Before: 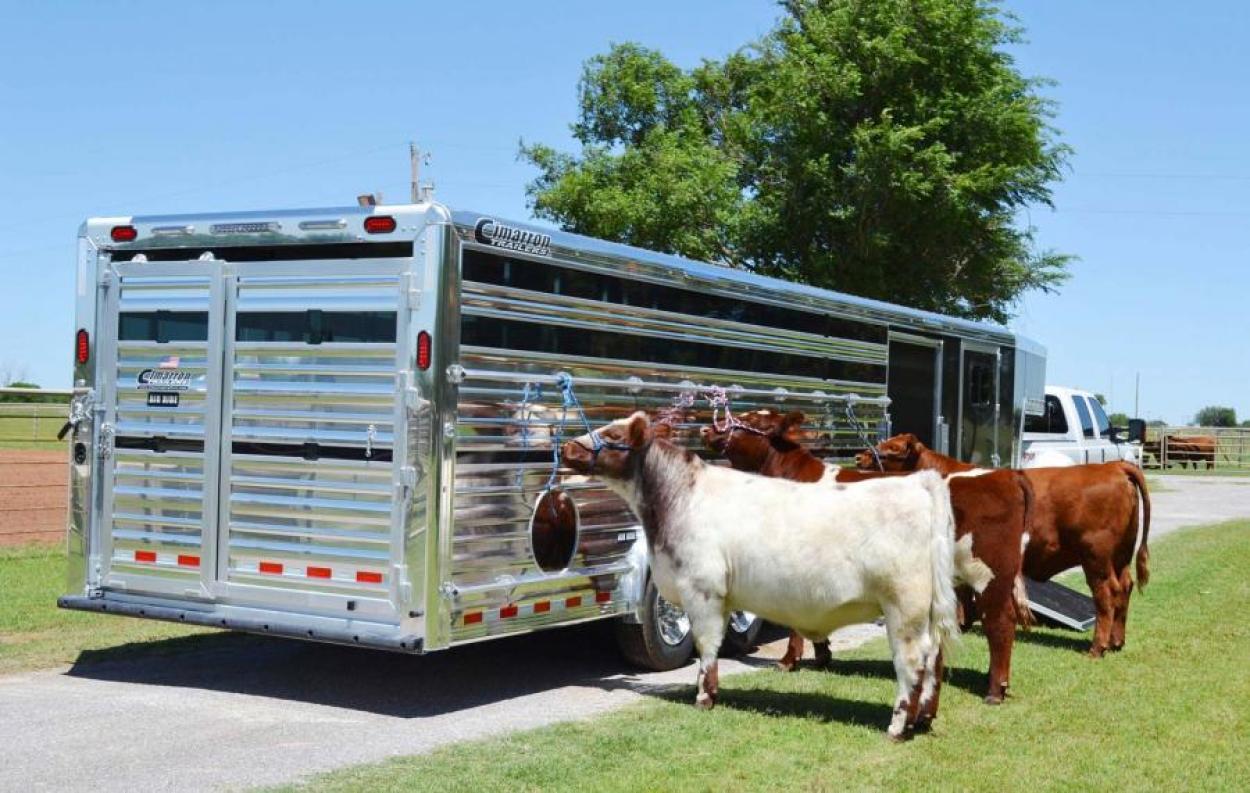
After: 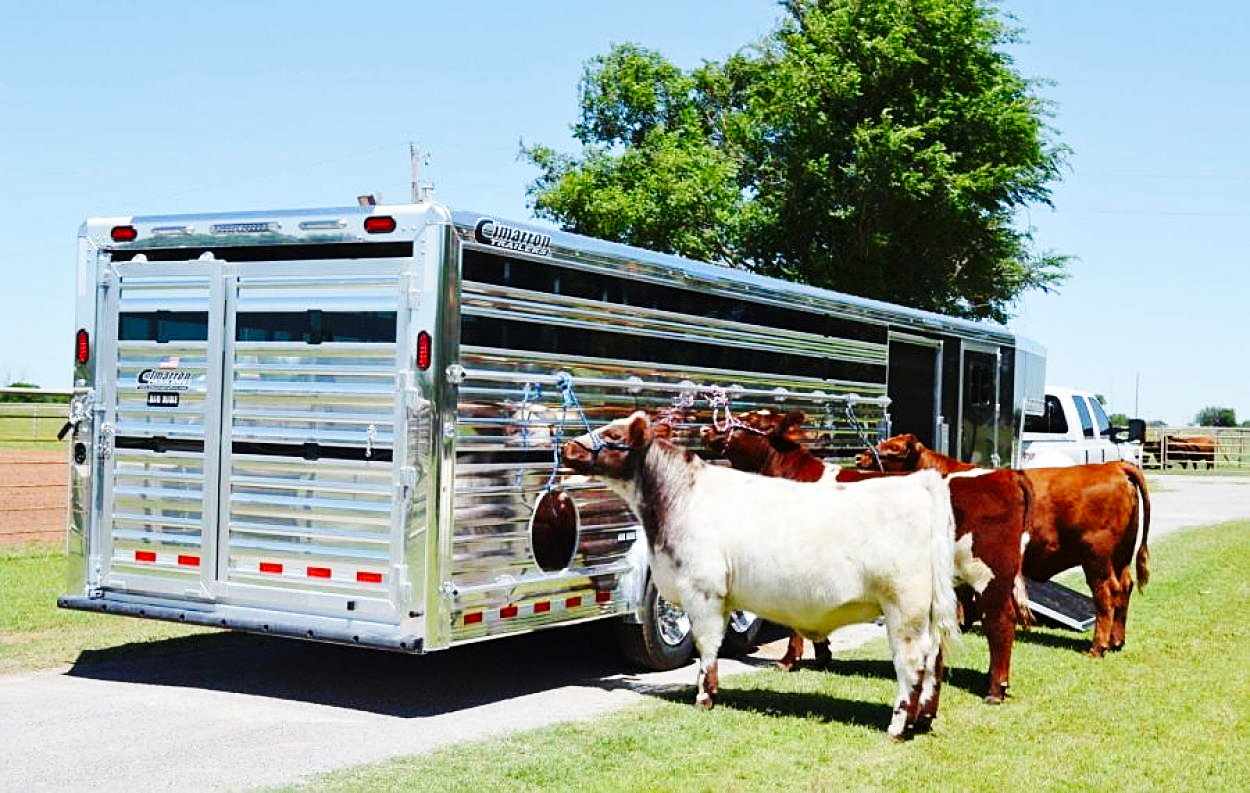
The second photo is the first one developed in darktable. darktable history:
sharpen: amount 0.489
base curve: curves: ch0 [(0, 0) (0.036, 0.025) (0.121, 0.166) (0.206, 0.329) (0.605, 0.79) (1, 1)], preserve colors none
